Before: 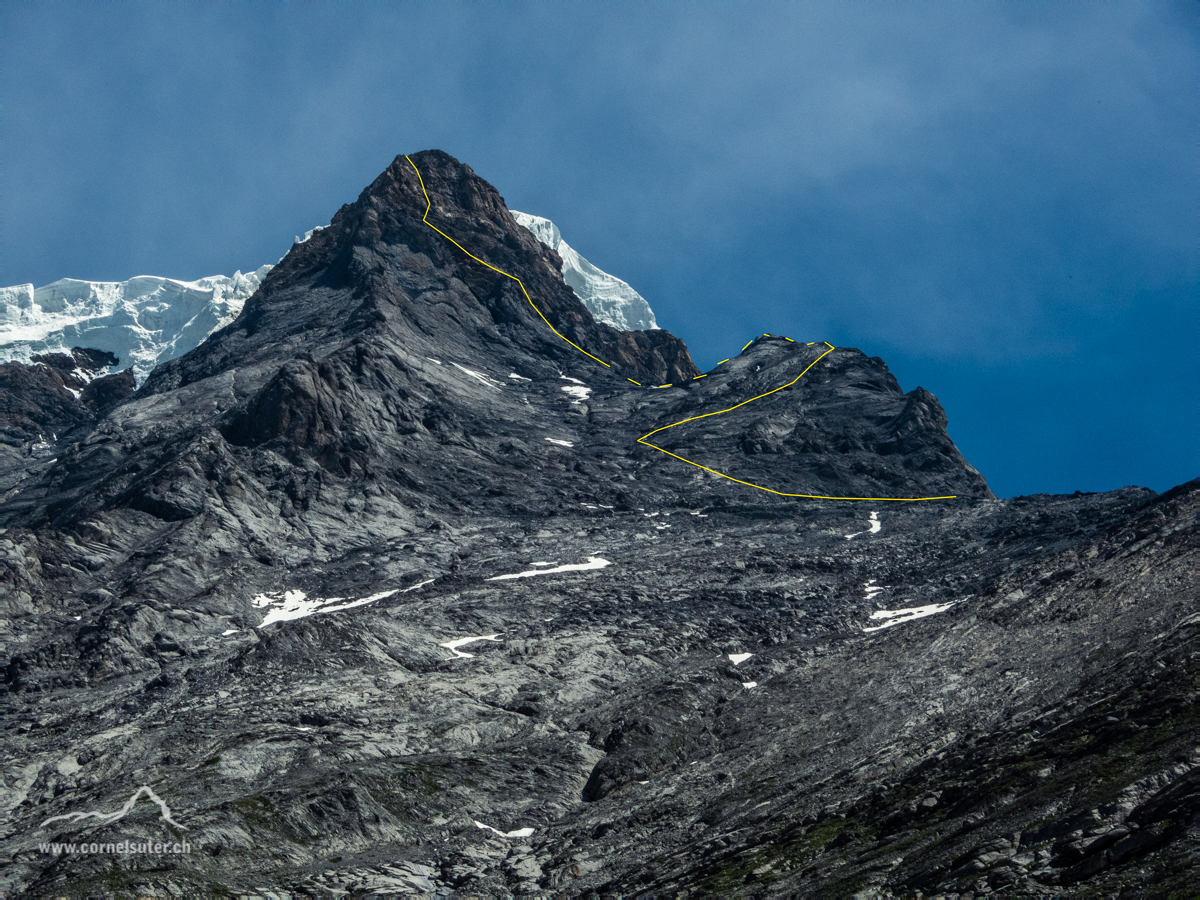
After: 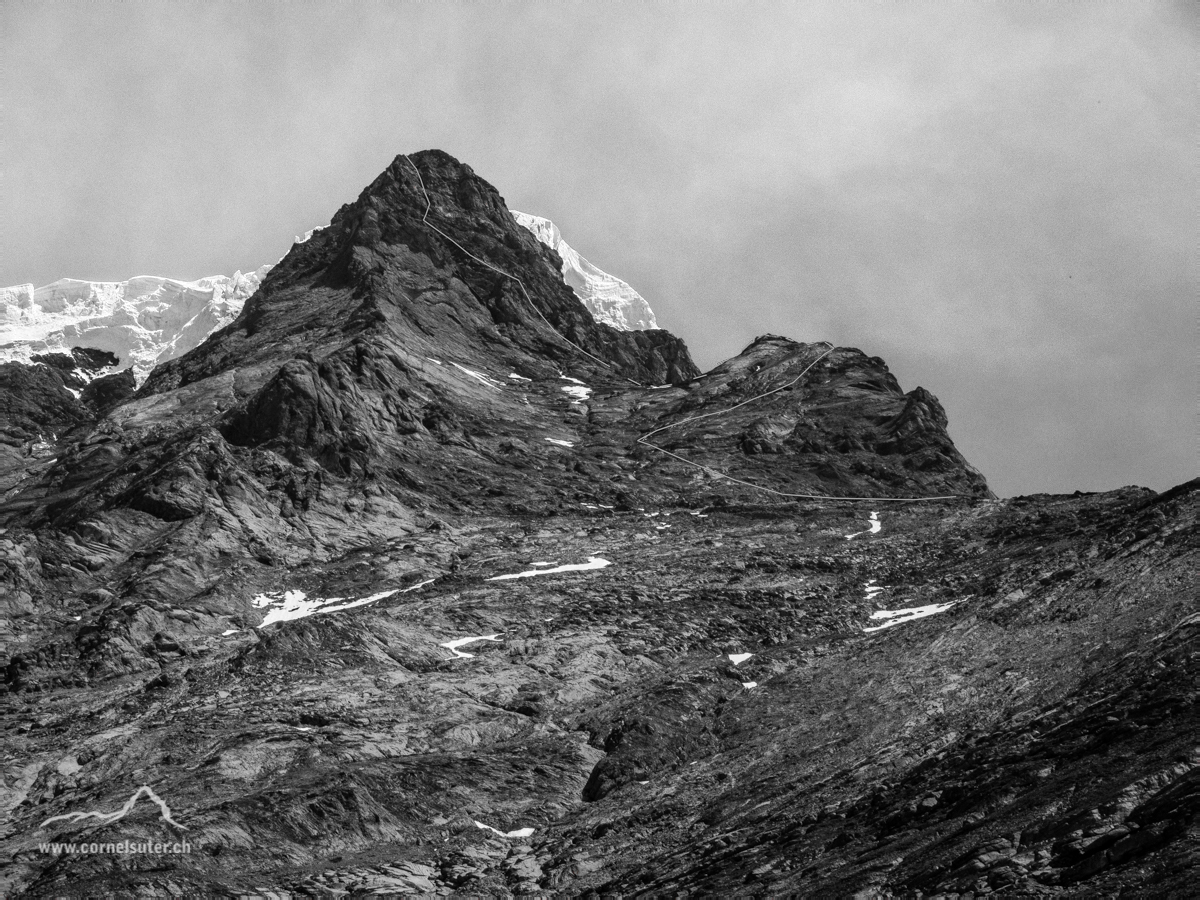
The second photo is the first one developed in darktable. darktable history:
contrast brightness saturation: contrast 0.04, saturation 0.16
color zones: curves: ch0 [(0, 0.352) (0.143, 0.407) (0.286, 0.386) (0.429, 0.431) (0.571, 0.829) (0.714, 0.853) (0.857, 0.833) (1, 0.352)]; ch1 [(0, 0.604) (0.072, 0.726) (0.096, 0.608) (0.205, 0.007) (0.571, -0.006) (0.839, -0.013) (0.857, -0.012) (1, 0.604)]
